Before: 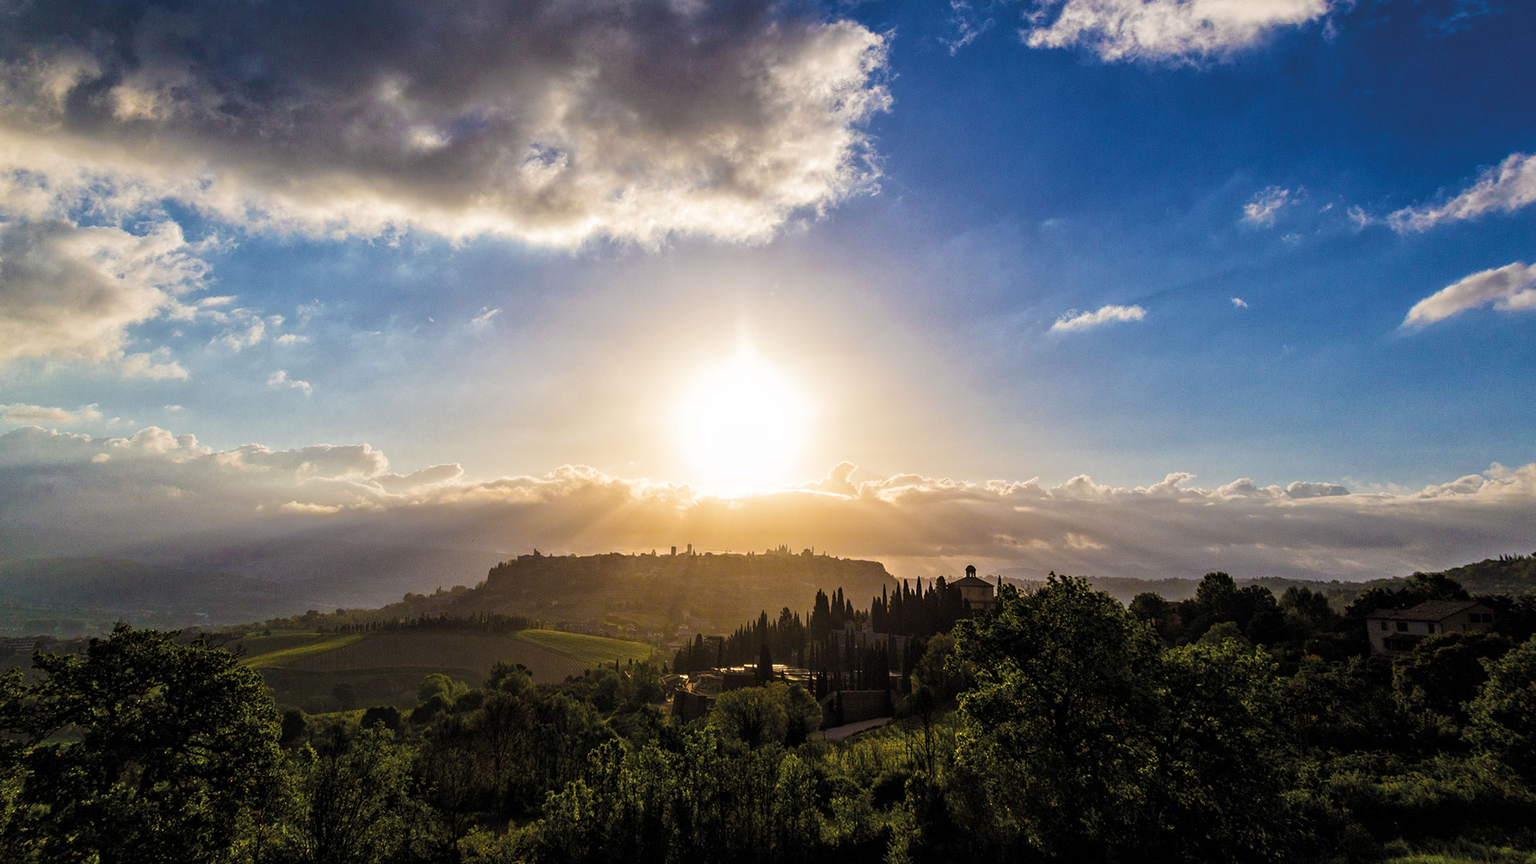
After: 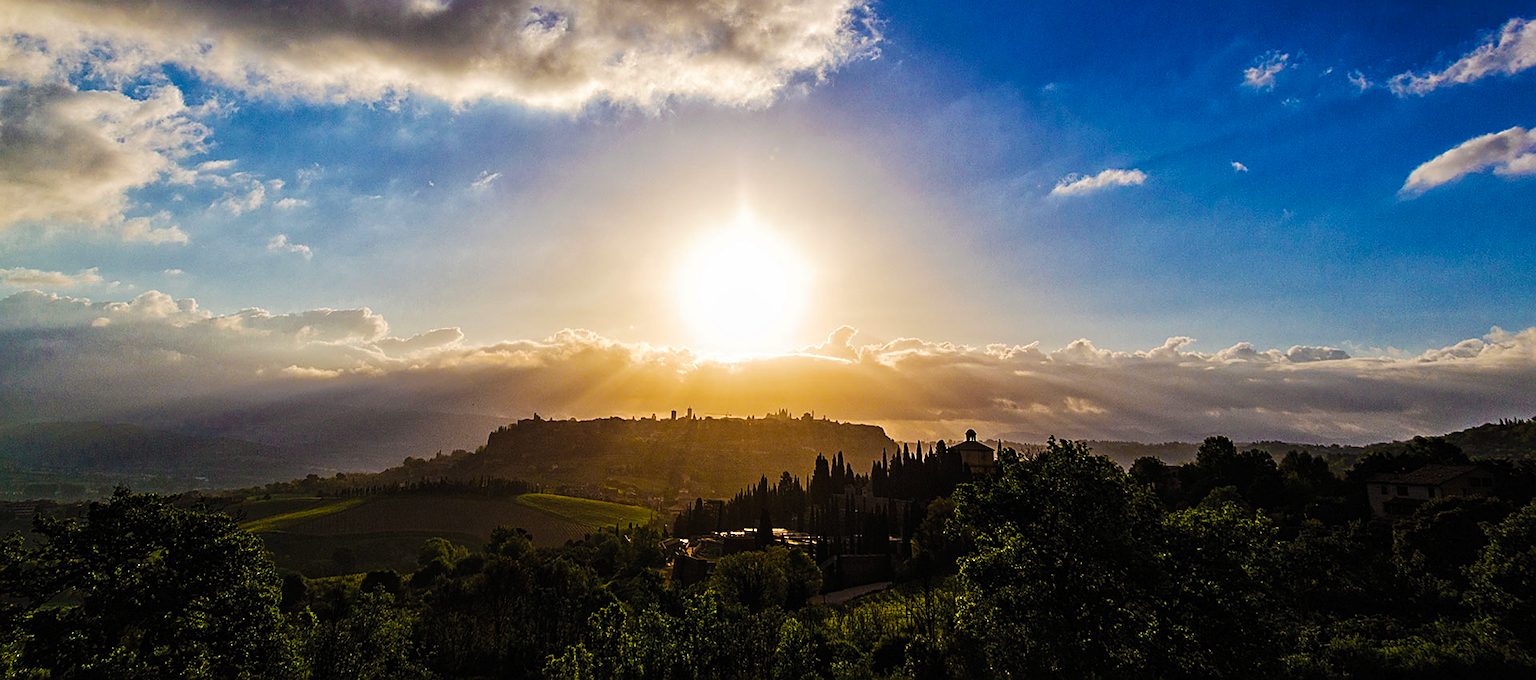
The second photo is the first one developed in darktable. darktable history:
contrast brightness saturation: contrast 0.04, saturation 0.16
sharpen: on, module defaults
tone curve: curves: ch0 [(0, 0) (0.003, 0.008) (0.011, 0.011) (0.025, 0.014) (0.044, 0.021) (0.069, 0.029) (0.1, 0.042) (0.136, 0.06) (0.177, 0.09) (0.224, 0.126) (0.277, 0.177) (0.335, 0.243) (0.399, 0.31) (0.468, 0.388) (0.543, 0.484) (0.623, 0.585) (0.709, 0.683) (0.801, 0.775) (0.898, 0.873) (1, 1)], preserve colors none
crop and rotate: top 15.774%, bottom 5.506%
